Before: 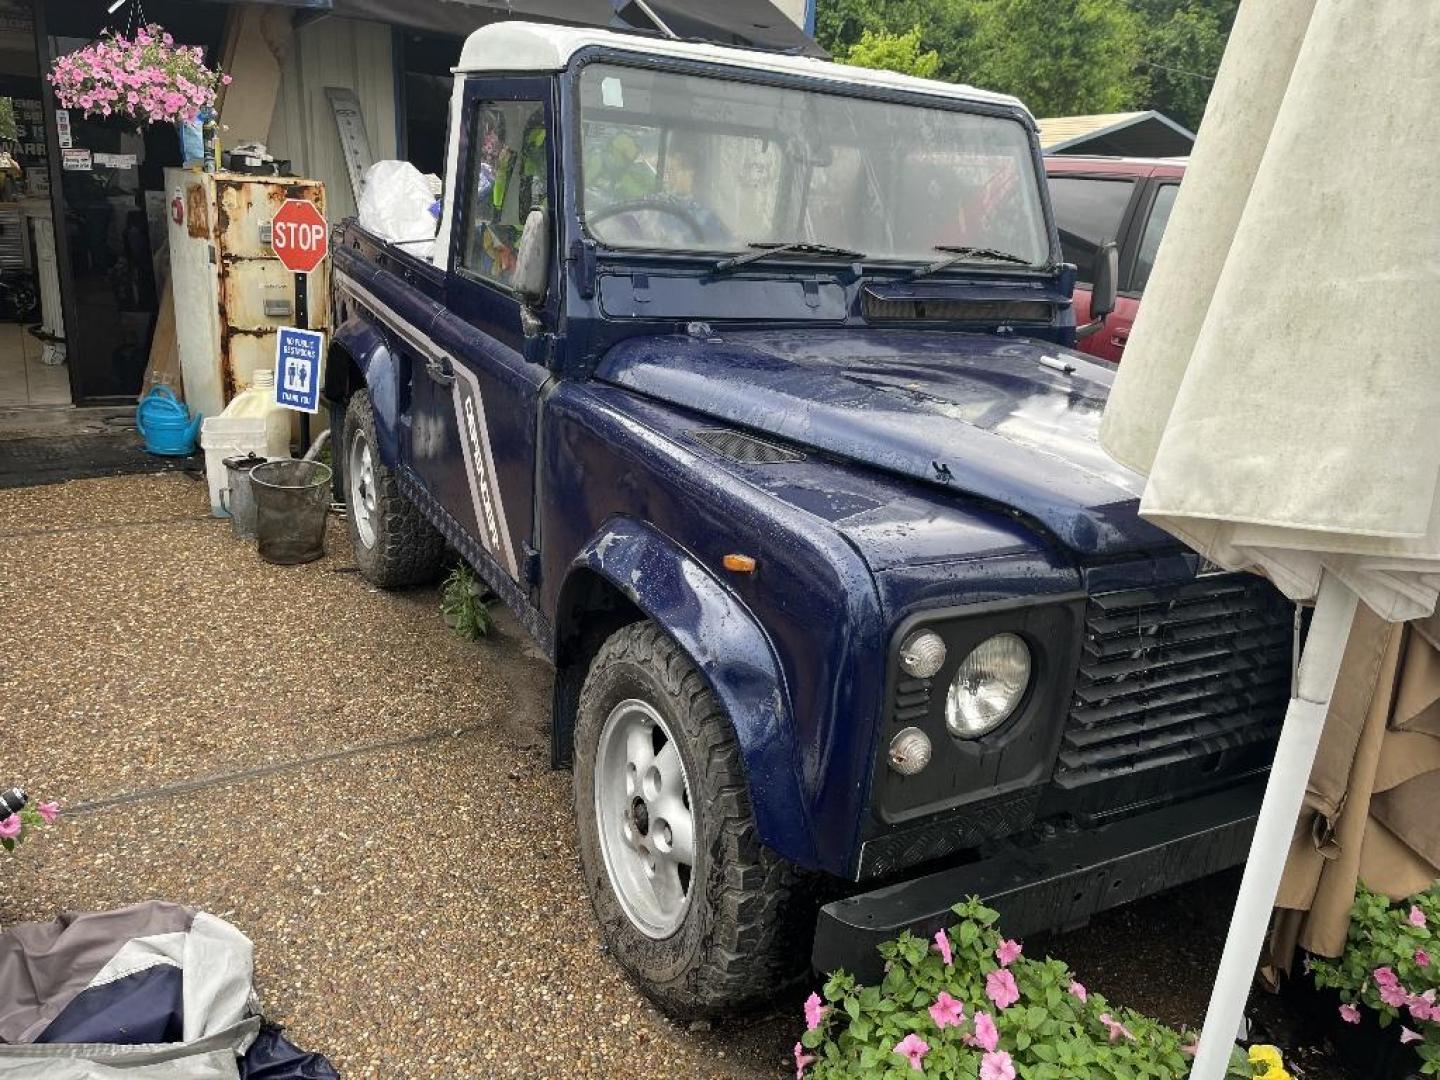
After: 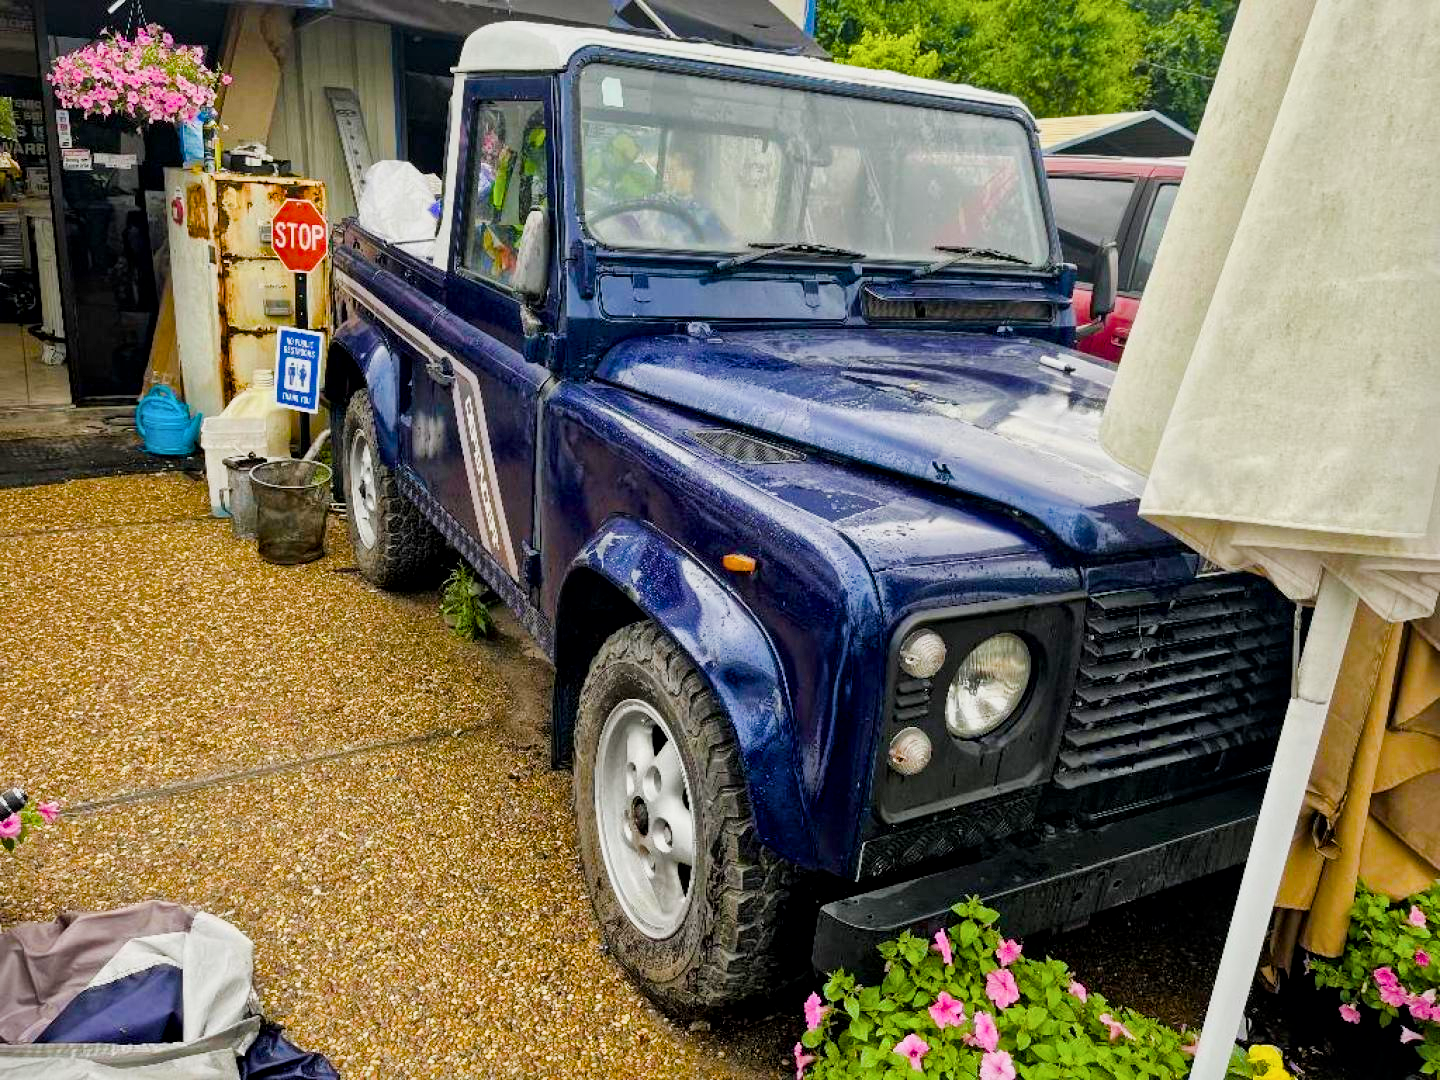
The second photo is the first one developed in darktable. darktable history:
color balance rgb: linear chroma grading › shadows 10%, linear chroma grading › highlights 10%, linear chroma grading › global chroma 15%, linear chroma grading › mid-tones 15%, perceptual saturation grading › global saturation 40%, perceptual saturation grading › highlights -25%, perceptual saturation grading › mid-tones 35%, perceptual saturation grading › shadows 35%, perceptual brilliance grading › global brilliance 11.29%, global vibrance 11.29%
filmic rgb: black relative exposure -7.65 EV, white relative exposure 4.56 EV, hardness 3.61
local contrast: mode bilateral grid, contrast 20, coarseness 20, detail 150%, midtone range 0.2
